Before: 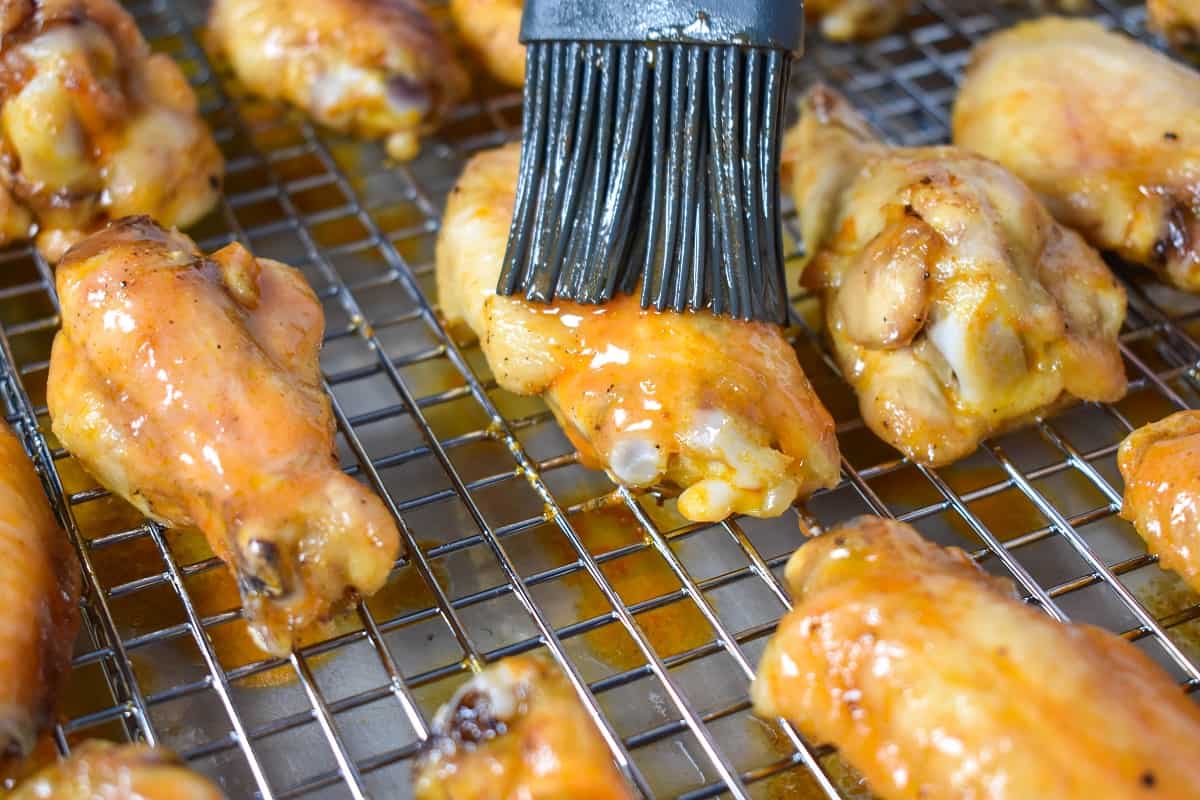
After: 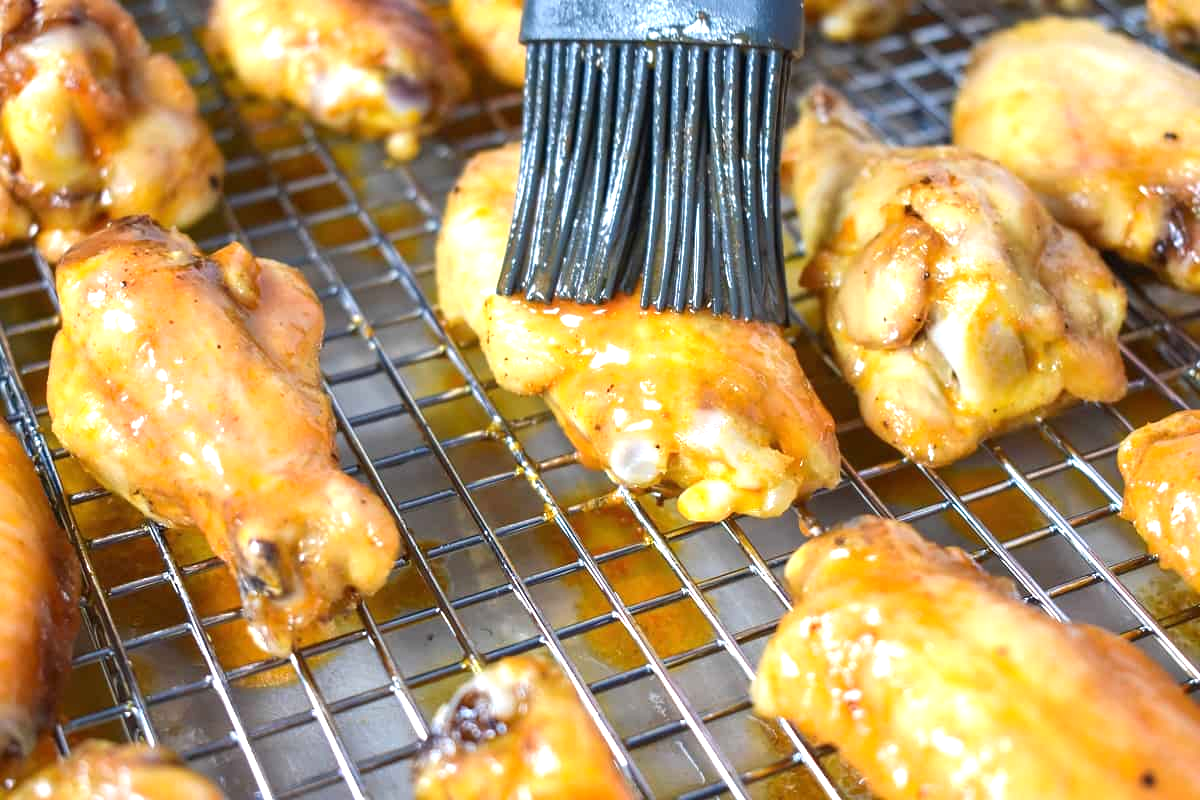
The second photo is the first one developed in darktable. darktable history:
exposure: black level correction 0, exposure 0.691 EV, compensate exposure bias true, compensate highlight preservation false
